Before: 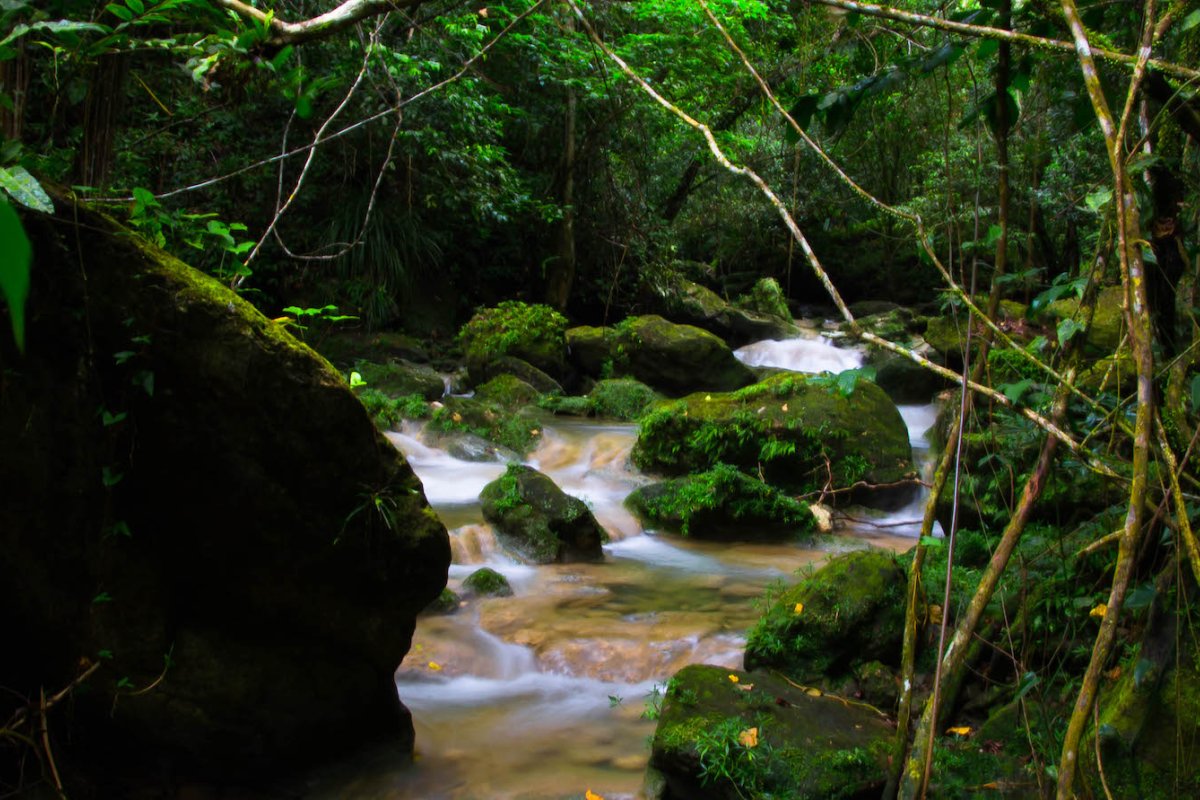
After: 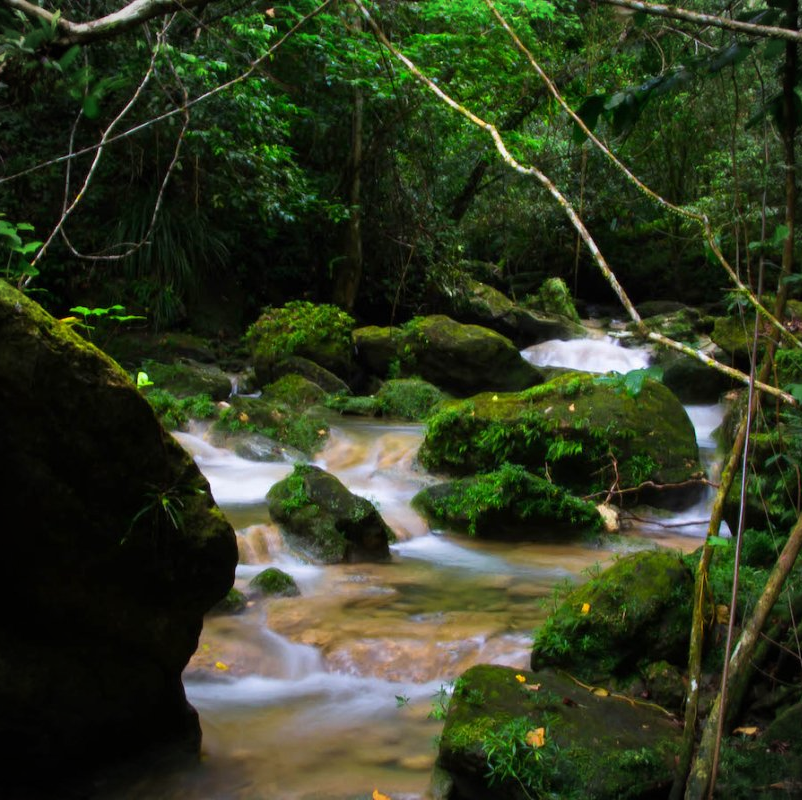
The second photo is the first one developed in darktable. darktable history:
crop and rotate: left 17.825%, right 15.285%
vignetting: fall-off start 91.16%
